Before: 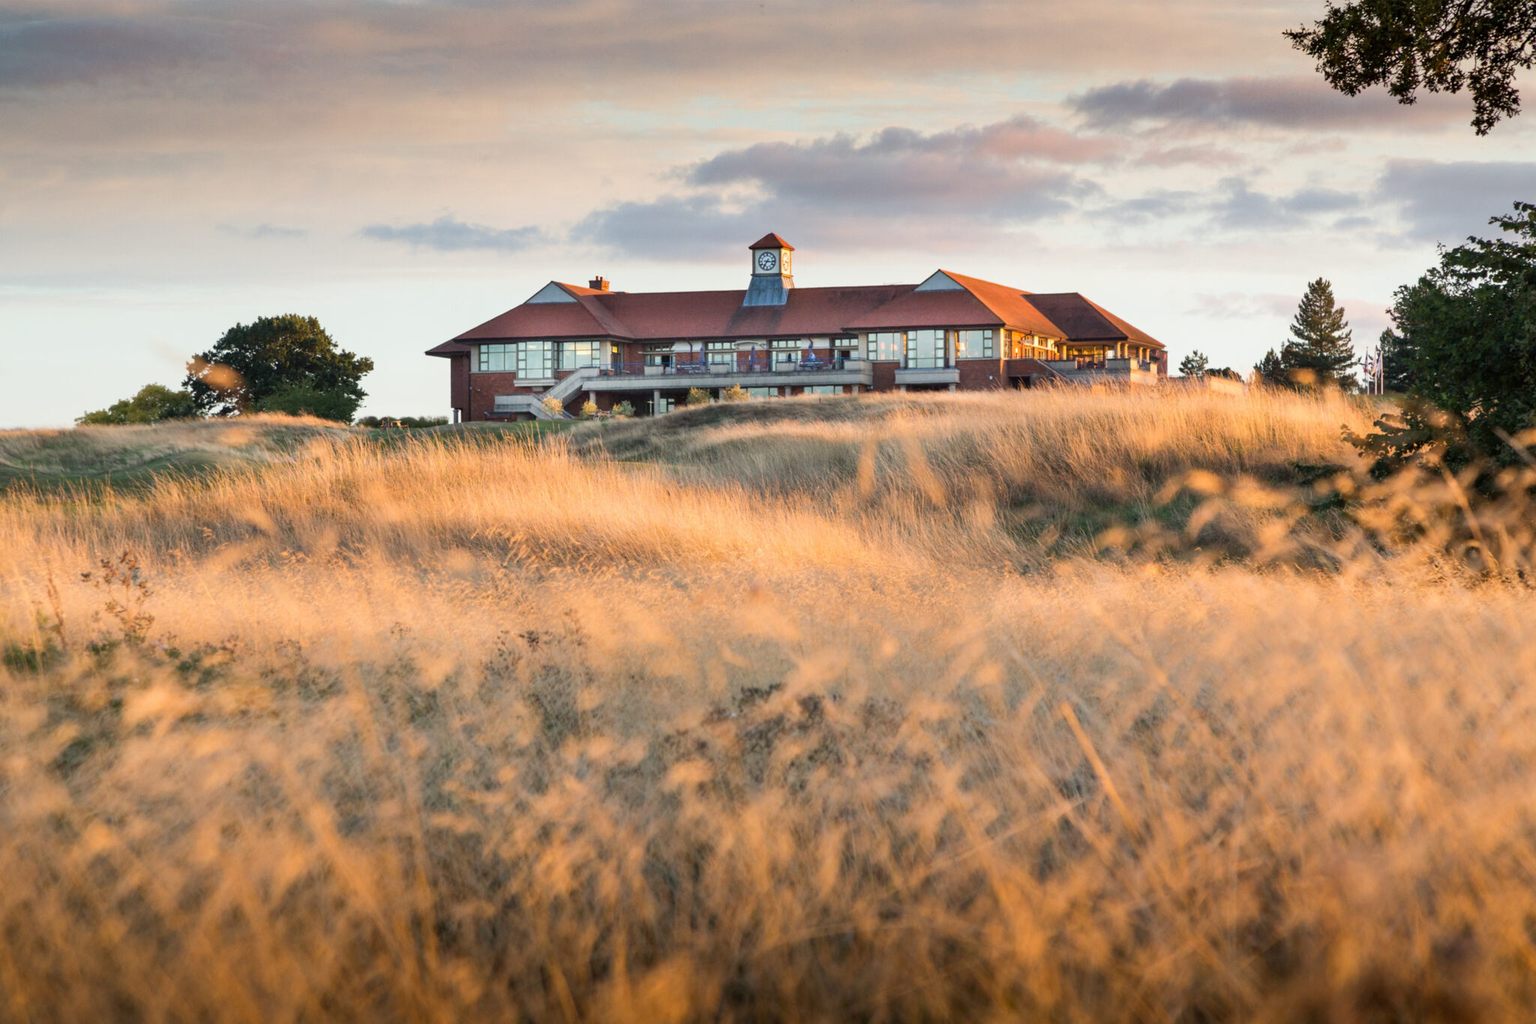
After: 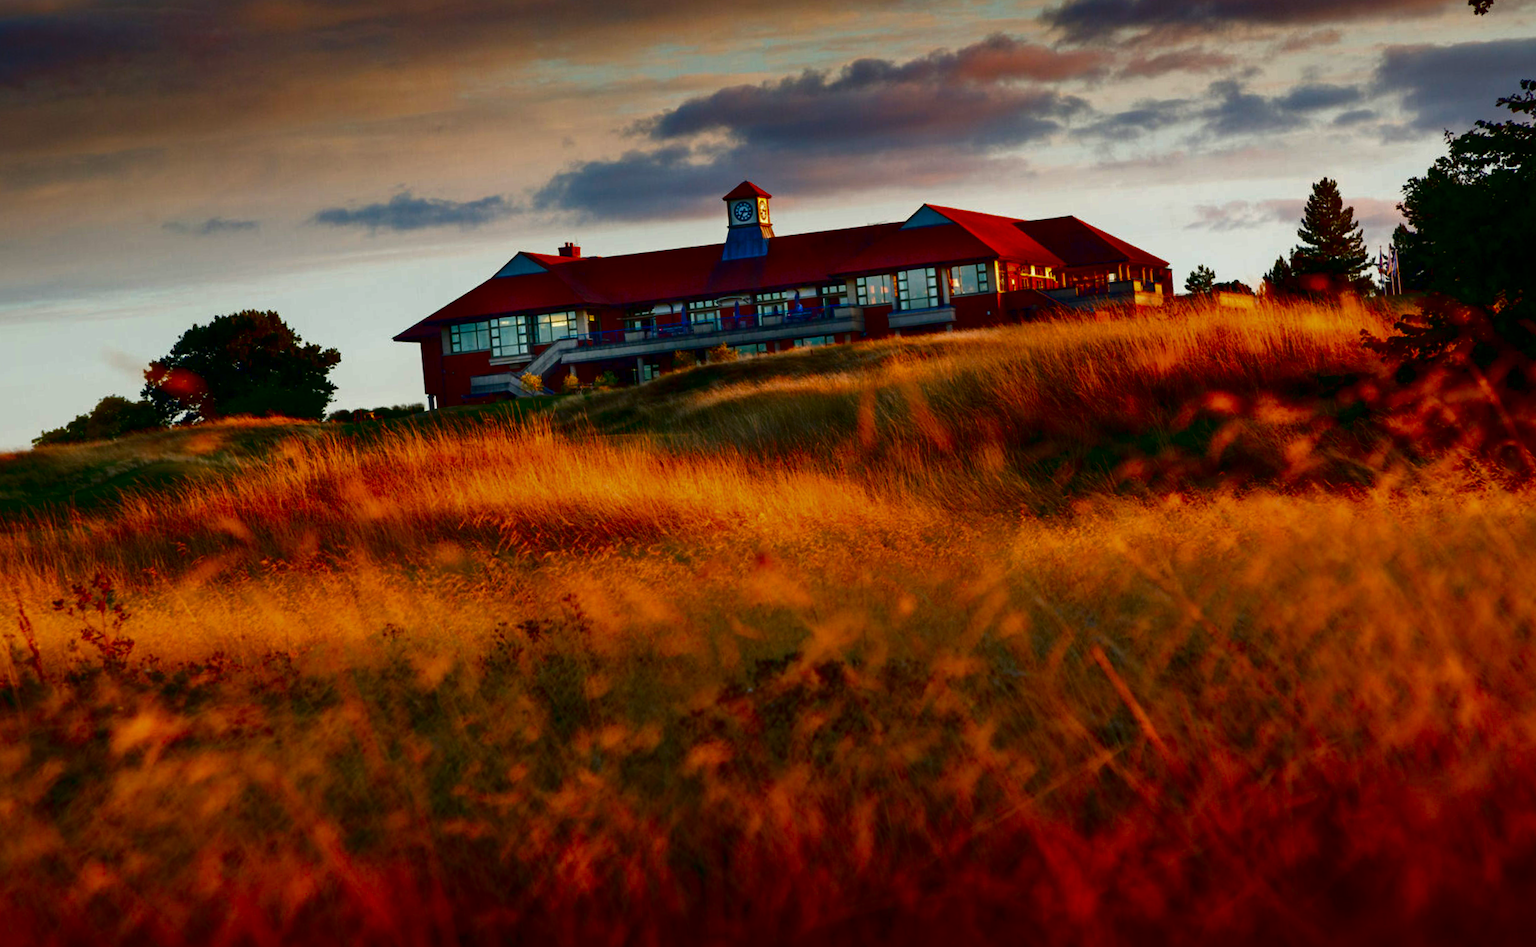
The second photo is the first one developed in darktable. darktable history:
rotate and perspective: rotation -5°, crop left 0.05, crop right 0.952, crop top 0.11, crop bottom 0.89
contrast brightness saturation: brightness -1, saturation 1
